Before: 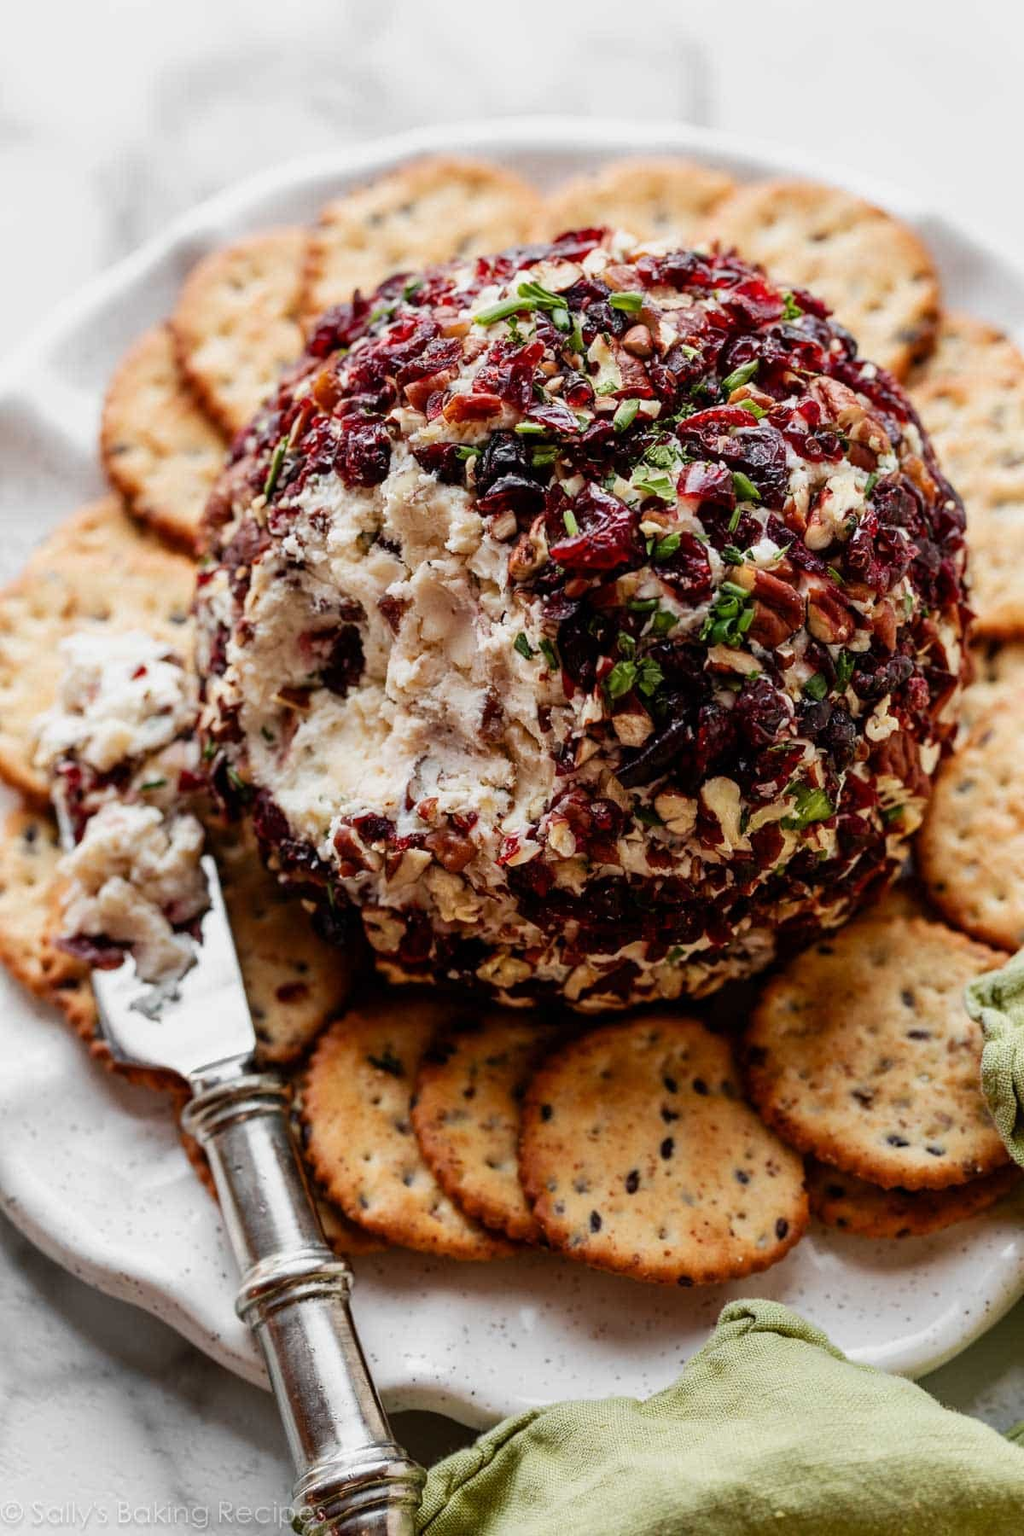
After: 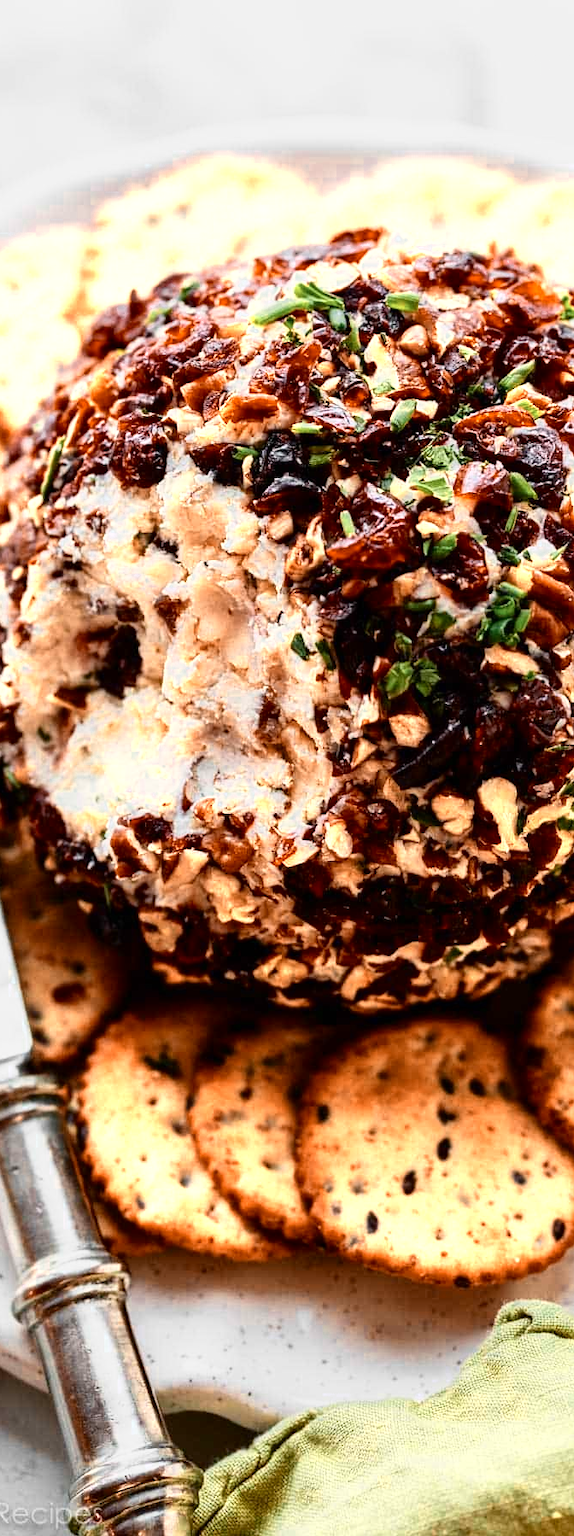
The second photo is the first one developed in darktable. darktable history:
crop: left 21.86%, right 21.991%, bottom 0.002%
tone curve: curves: ch0 [(0, 0) (0.091, 0.077) (0.517, 0.574) (0.745, 0.82) (0.844, 0.908) (0.909, 0.942) (1, 0.973)]; ch1 [(0, 0) (0.437, 0.404) (0.5, 0.5) (0.534, 0.546) (0.58, 0.603) (0.616, 0.649) (1, 1)]; ch2 [(0, 0) (0.442, 0.415) (0.5, 0.5) (0.535, 0.547) (0.585, 0.62) (1, 1)], color space Lab, independent channels, preserve colors none
color zones: curves: ch0 [(0.018, 0.548) (0.197, 0.654) (0.425, 0.447) (0.605, 0.658) (0.732, 0.579)]; ch1 [(0.105, 0.531) (0.224, 0.531) (0.386, 0.39) (0.618, 0.456) (0.732, 0.456) (0.956, 0.421)]; ch2 [(0.039, 0.583) (0.215, 0.465) (0.399, 0.544) (0.465, 0.548) (0.614, 0.447) (0.724, 0.43) (0.882, 0.623) (0.956, 0.632)], mix 32.86%
